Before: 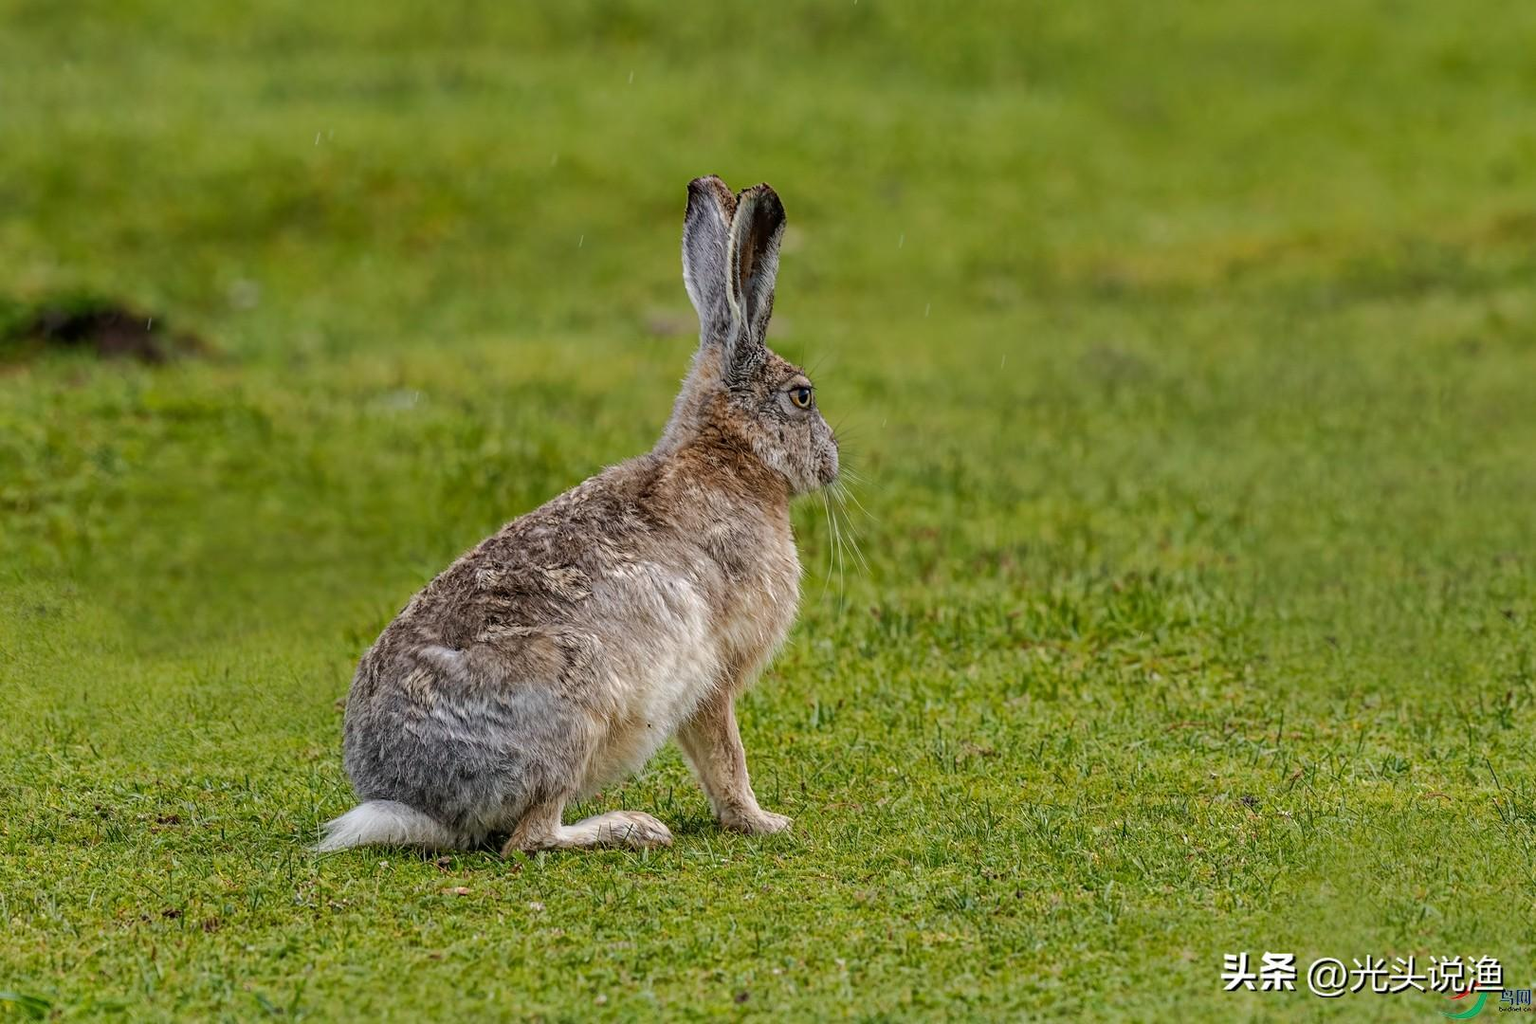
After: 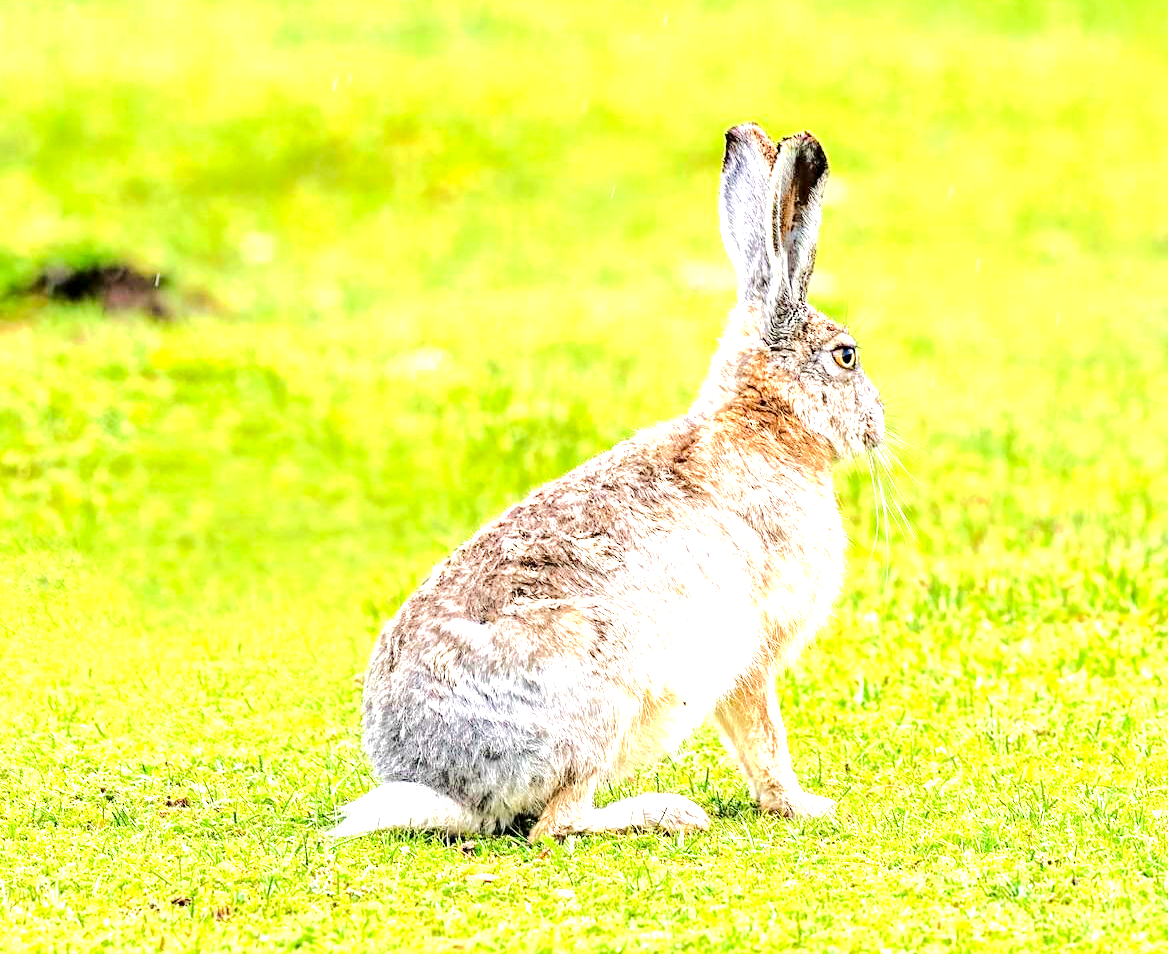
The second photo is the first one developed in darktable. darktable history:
exposure: exposure 2.275 EV, compensate highlight preservation false
contrast brightness saturation: contrast 0.065, brightness -0.129, saturation 0.059
levels: levels [0, 0.51, 1]
local contrast: highlights 106%, shadows 102%, detail 119%, midtone range 0.2
crop: top 5.815%, right 27.862%, bottom 5.76%
tone equalizer: -7 EV 0.15 EV, -6 EV 0.636 EV, -5 EV 1.11 EV, -4 EV 1.36 EV, -3 EV 1.12 EV, -2 EV 0.6 EV, -1 EV 0.153 EV, edges refinement/feathering 500, mask exposure compensation -1.57 EV, preserve details no
